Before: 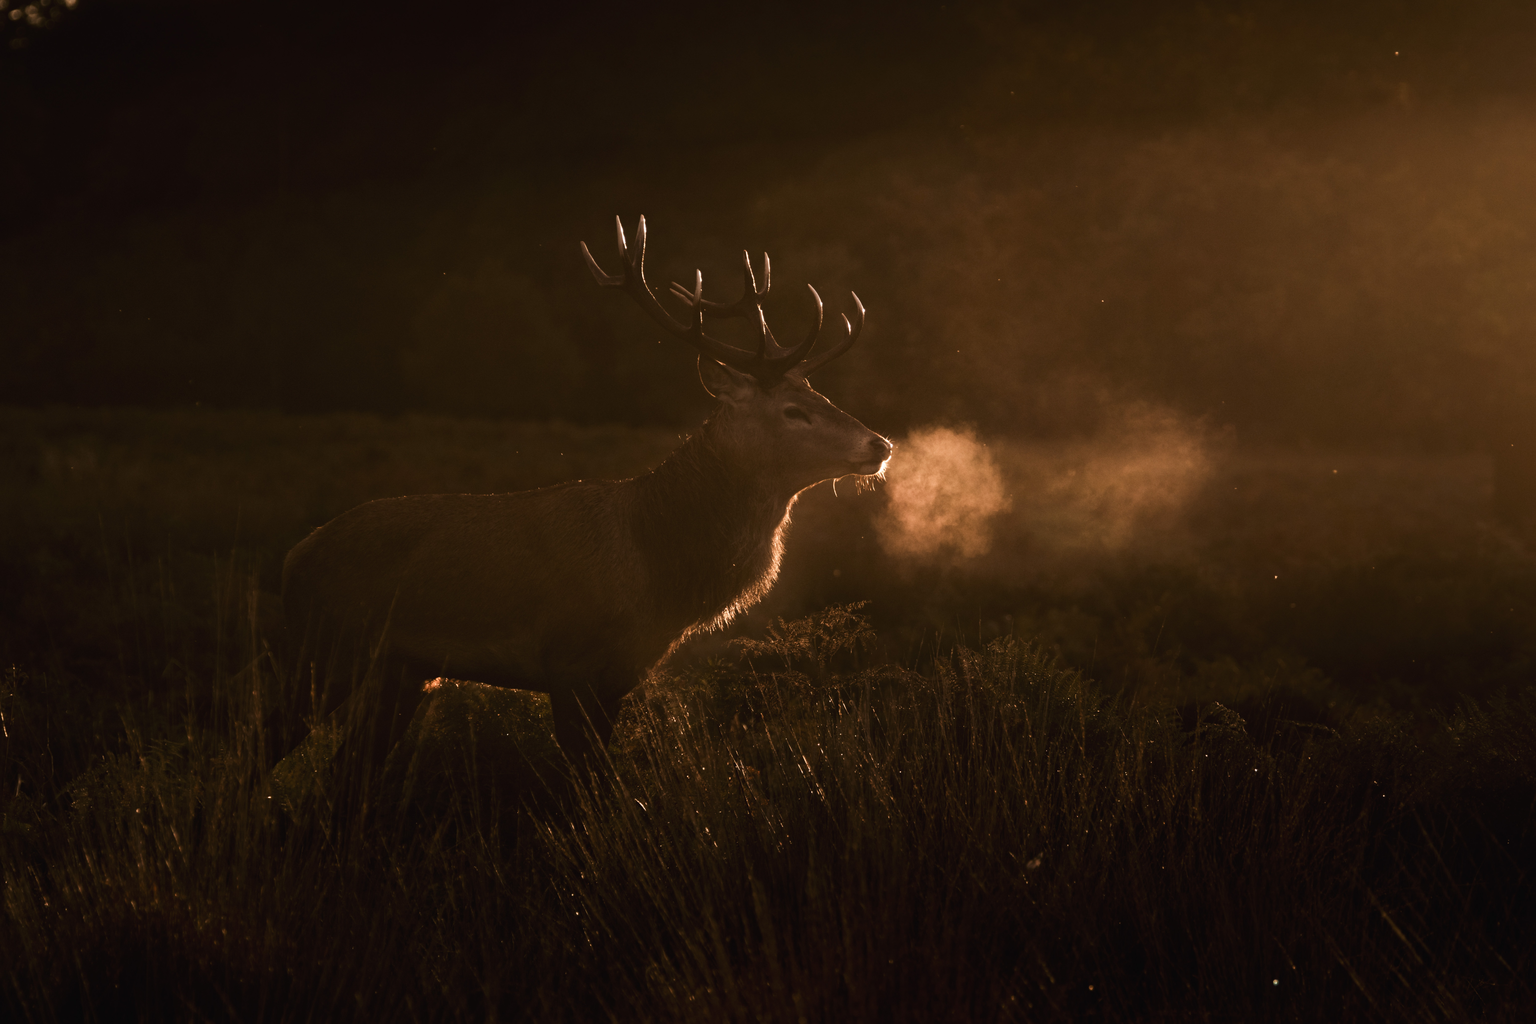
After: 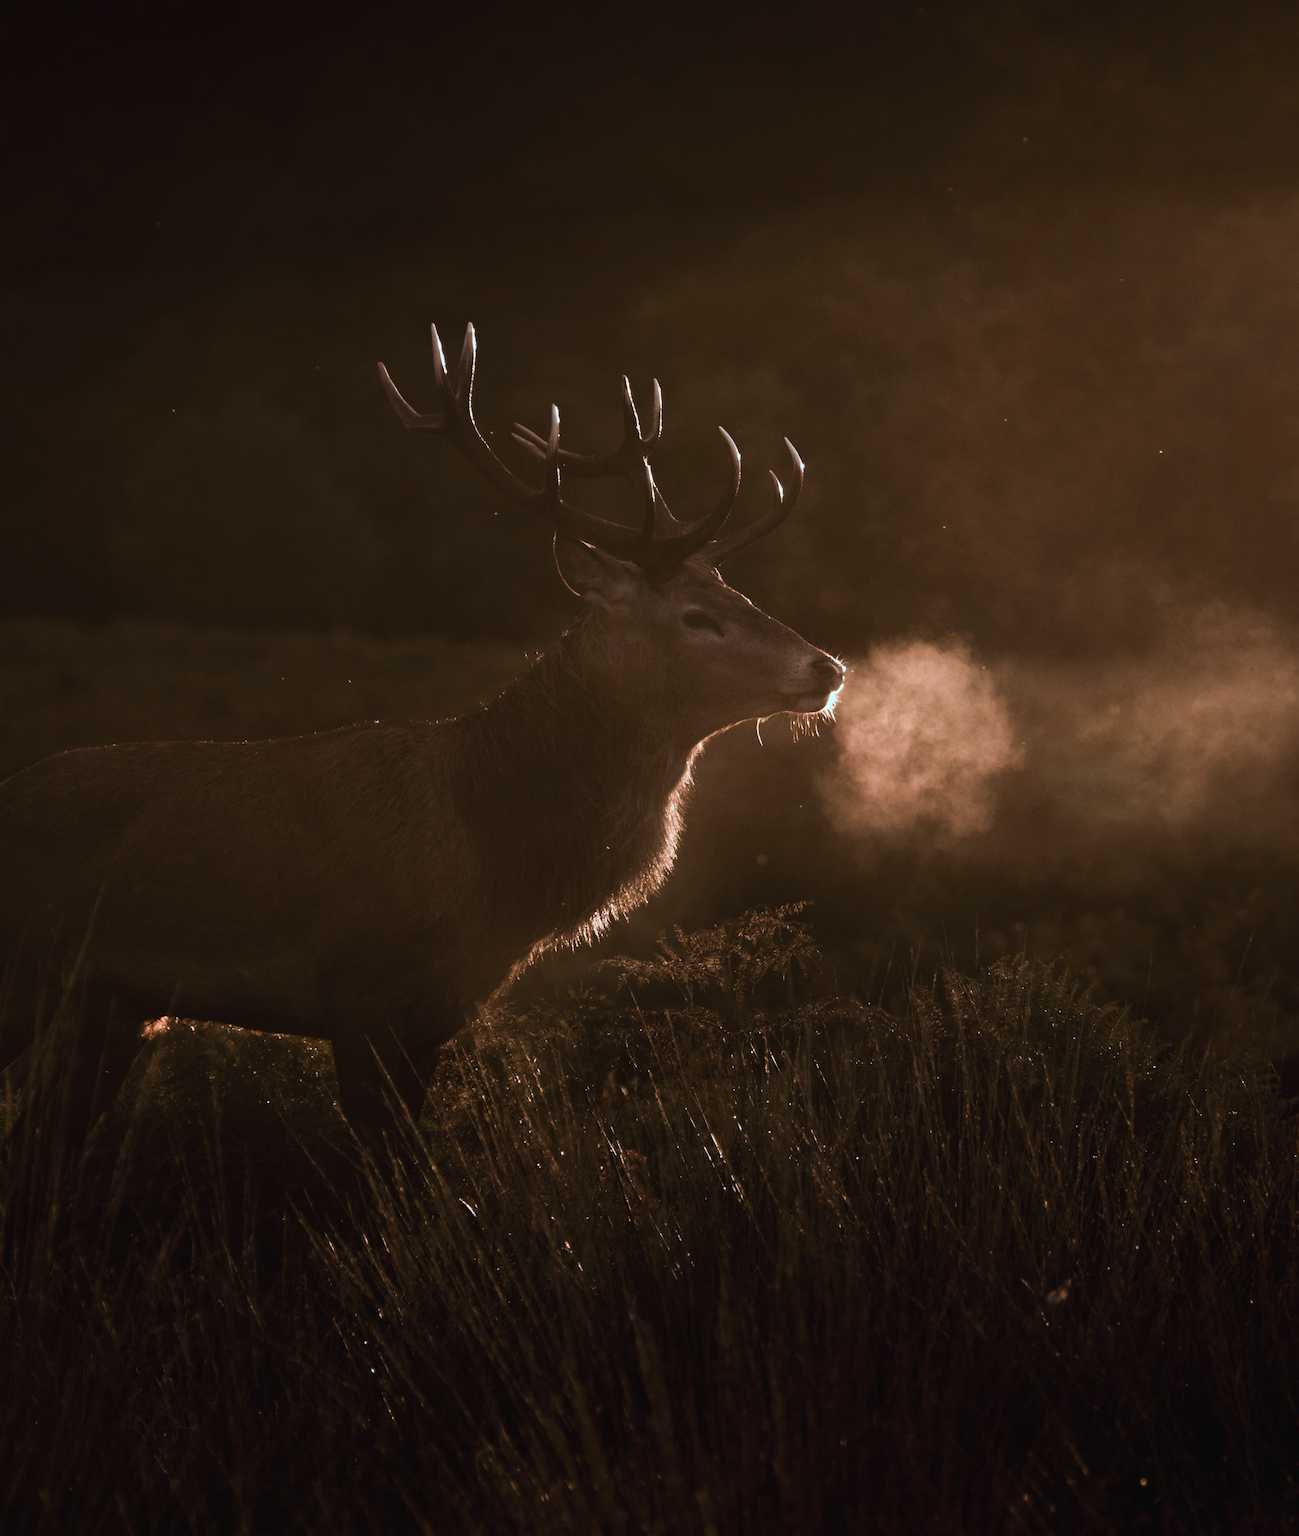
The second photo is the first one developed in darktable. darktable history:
crop: left 21.414%, right 22.182%
color correction: highlights a* -9.87, highlights b* -21.79
